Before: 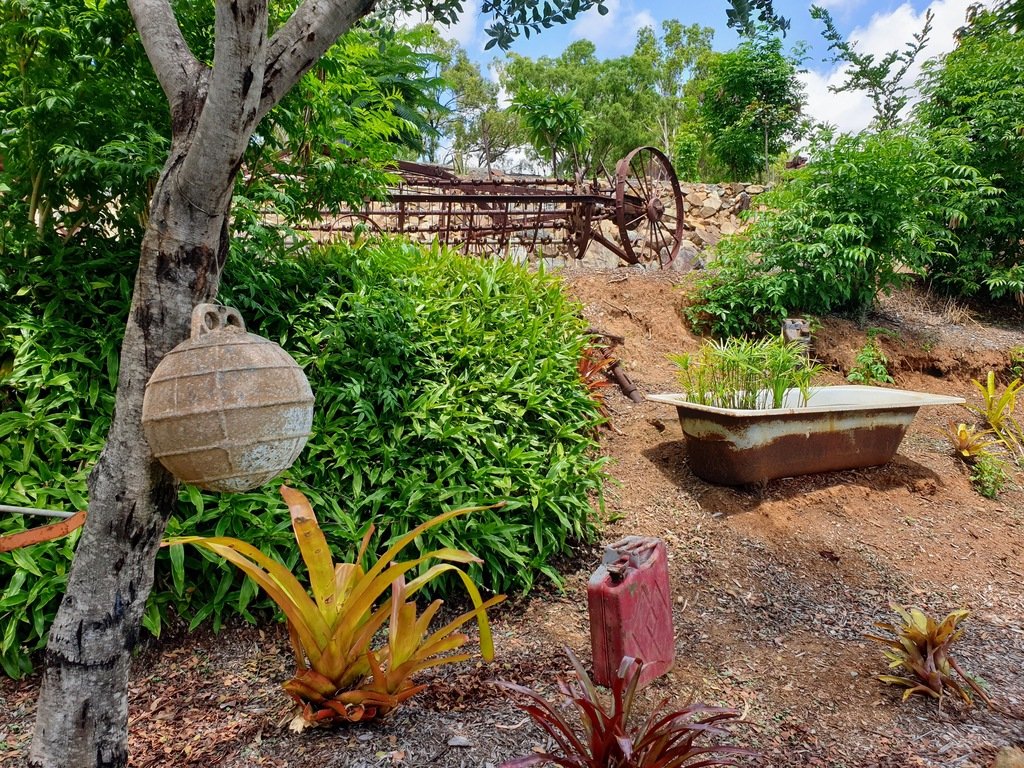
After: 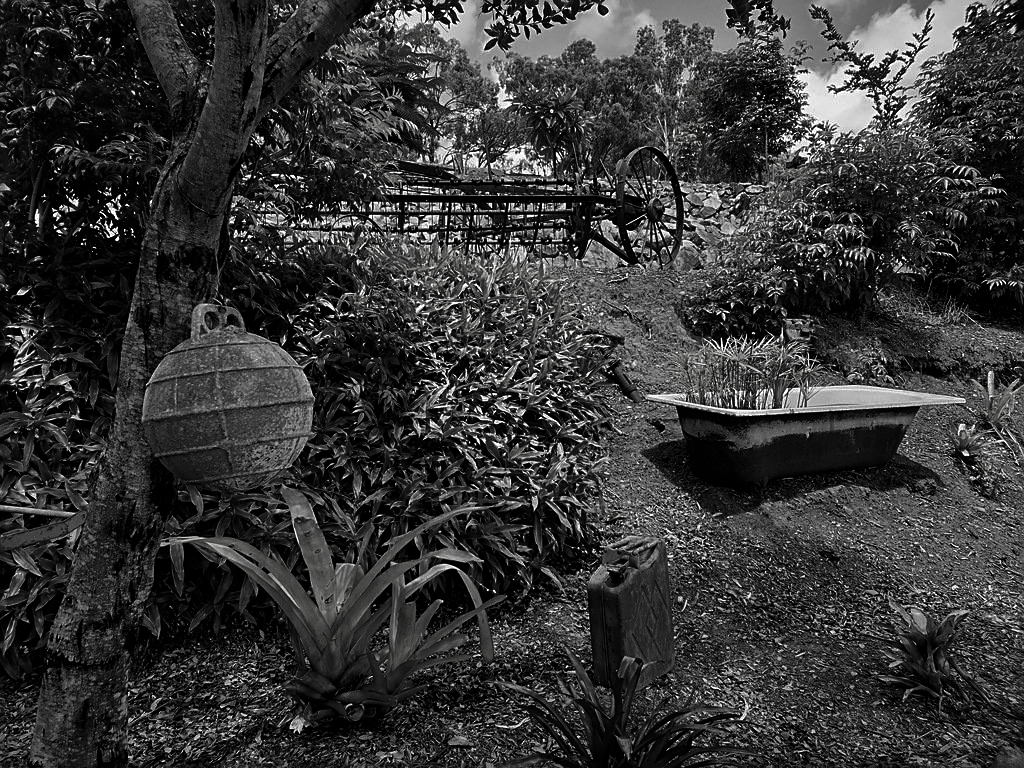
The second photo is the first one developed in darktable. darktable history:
contrast brightness saturation: contrast -0.039, brightness -0.605, saturation -0.993
vignetting: fall-off start 100.83%, width/height ratio 1.311
sharpen: on, module defaults
